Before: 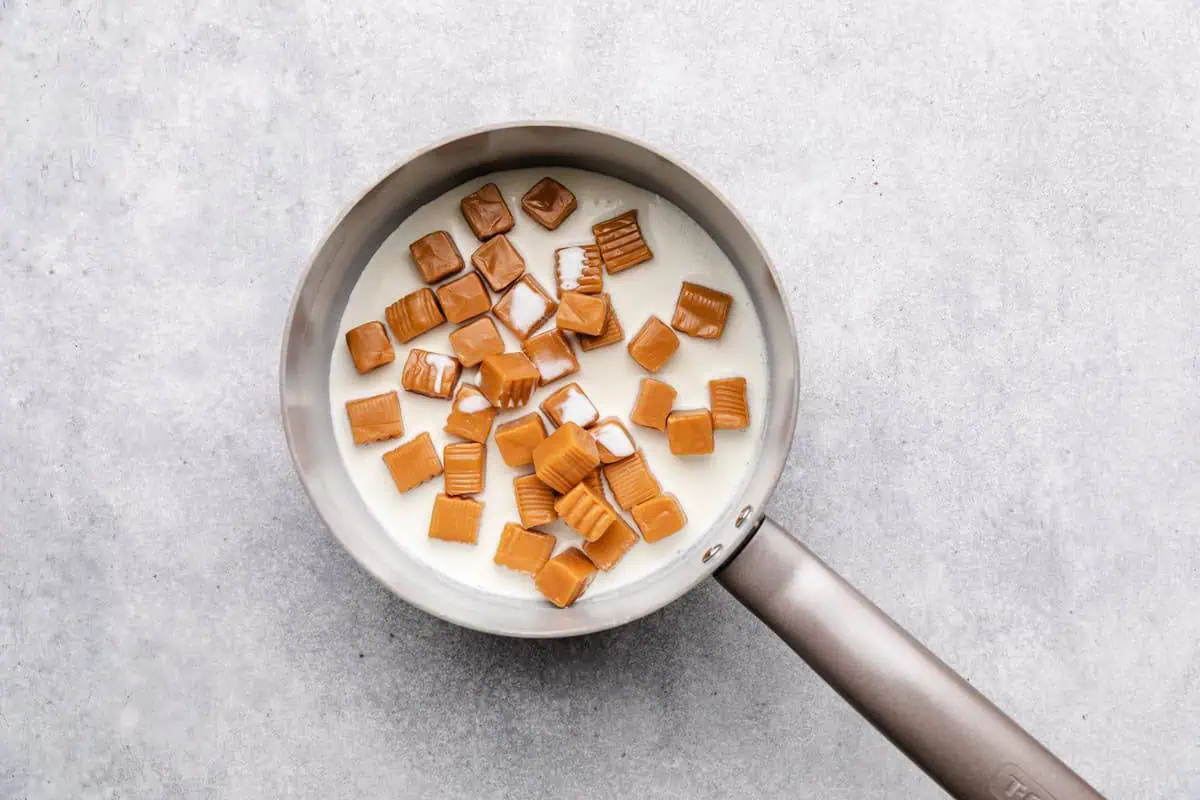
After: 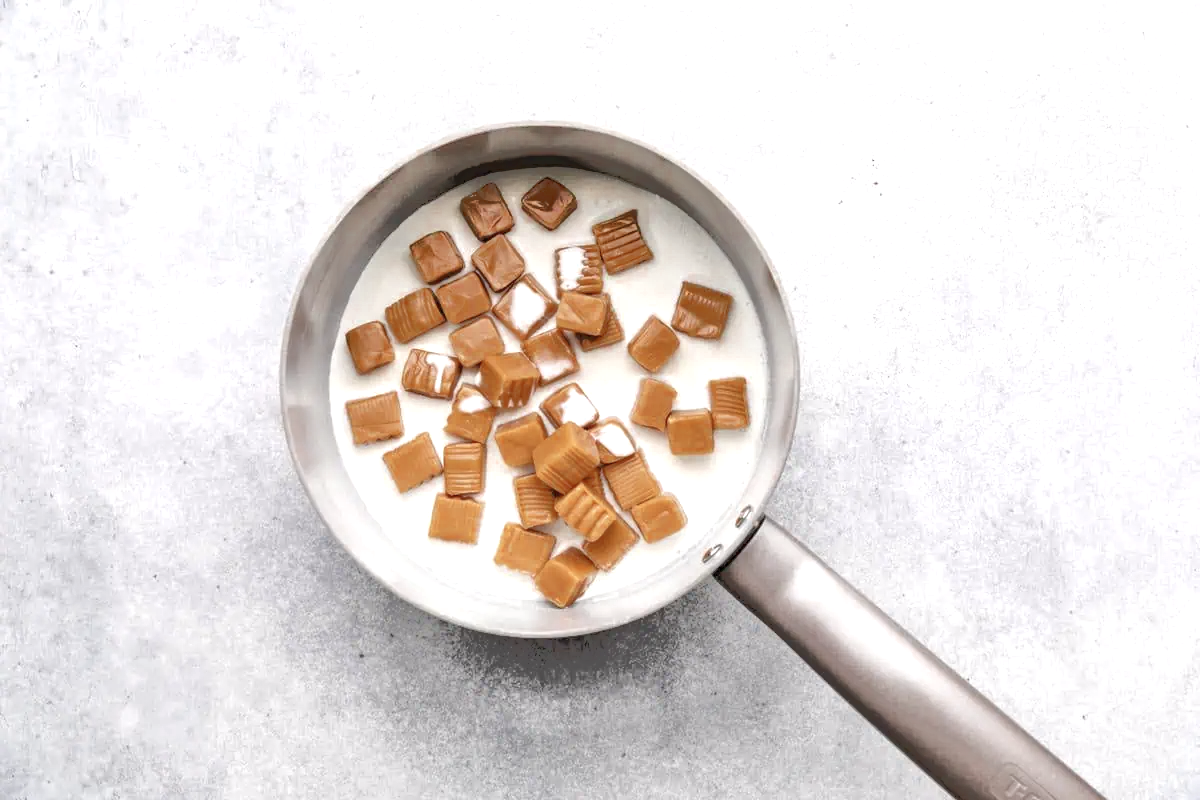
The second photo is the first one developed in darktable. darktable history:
exposure: black level correction 0.001, exposure 0.965 EV, compensate exposure bias true, compensate highlight preservation false
color zones: curves: ch0 [(0, 0.5) (0.125, 0.4) (0.25, 0.5) (0.375, 0.4) (0.5, 0.4) (0.625, 0.35) (0.75, 0.35) (0.875, 0.5)]; ch1 [(0, 0.35) (0.125, 0.45) (0.25, 0.35) (0.375, 0.35) (0.5, 0.35) (0.625, 0.35) (0.75, 0.45) (0.875, 0.35)]; ch2 [(0, 0.6) (0.125, 0.5) (0.25, 0.5) (0.375, 0.6) (0.5, 0.6) (0.625, 0.5) (0.75, 0.5) (0.875, 0.5)]
color correction: highlights b* -0.051, saturation 0.824
tone equalizer: -7 EV -0.647 EV, -6 EV 1.03 EV, -5 EV -0.458 EV, -4 EV 0.416 EV, -3 EV 0.43 EV, -2 EV 0.132 EV, -1 EV -0.134 EV, +0 EV -0.411 EV
